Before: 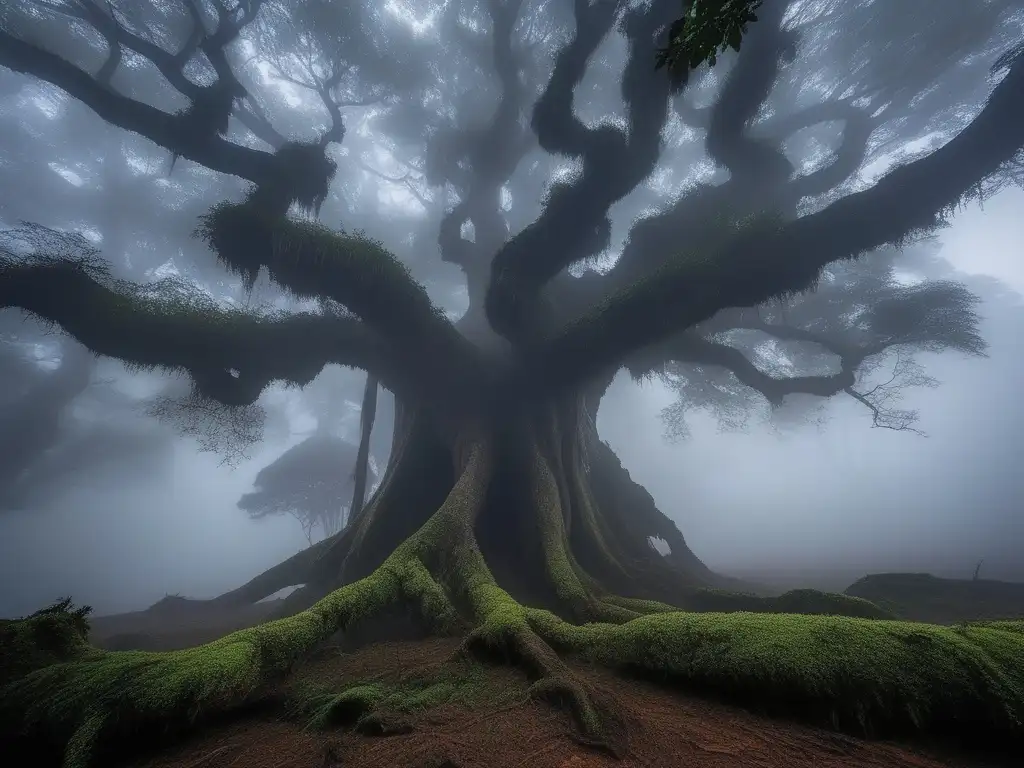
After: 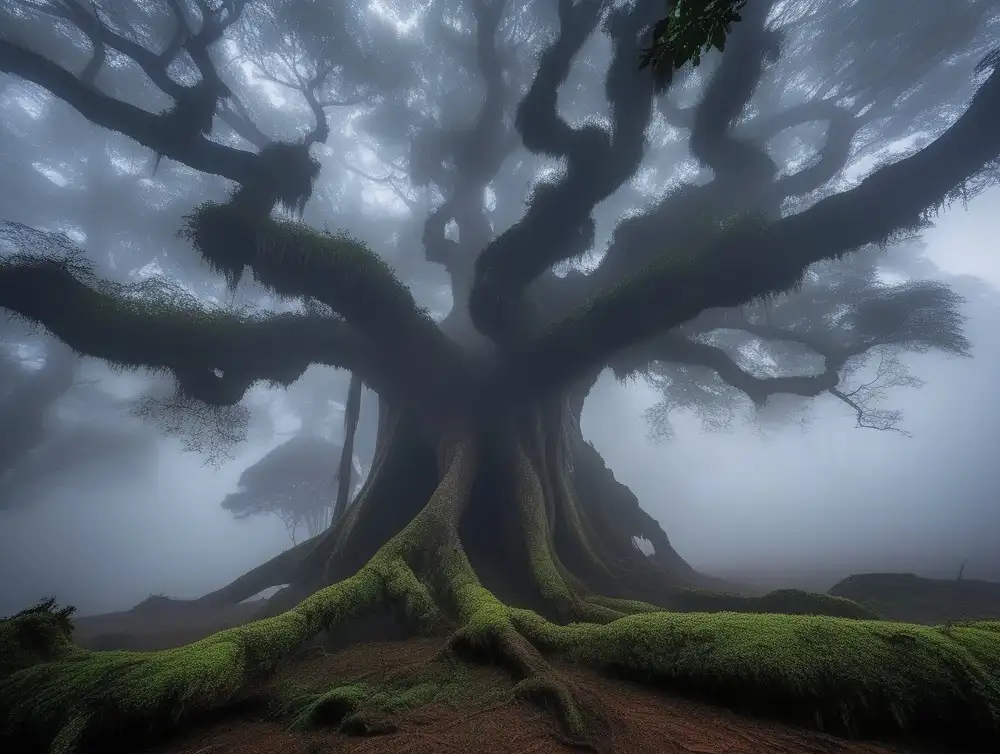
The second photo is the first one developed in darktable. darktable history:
crop and rotate: left 1.585%, right 0.673%, bottom 1.752%
